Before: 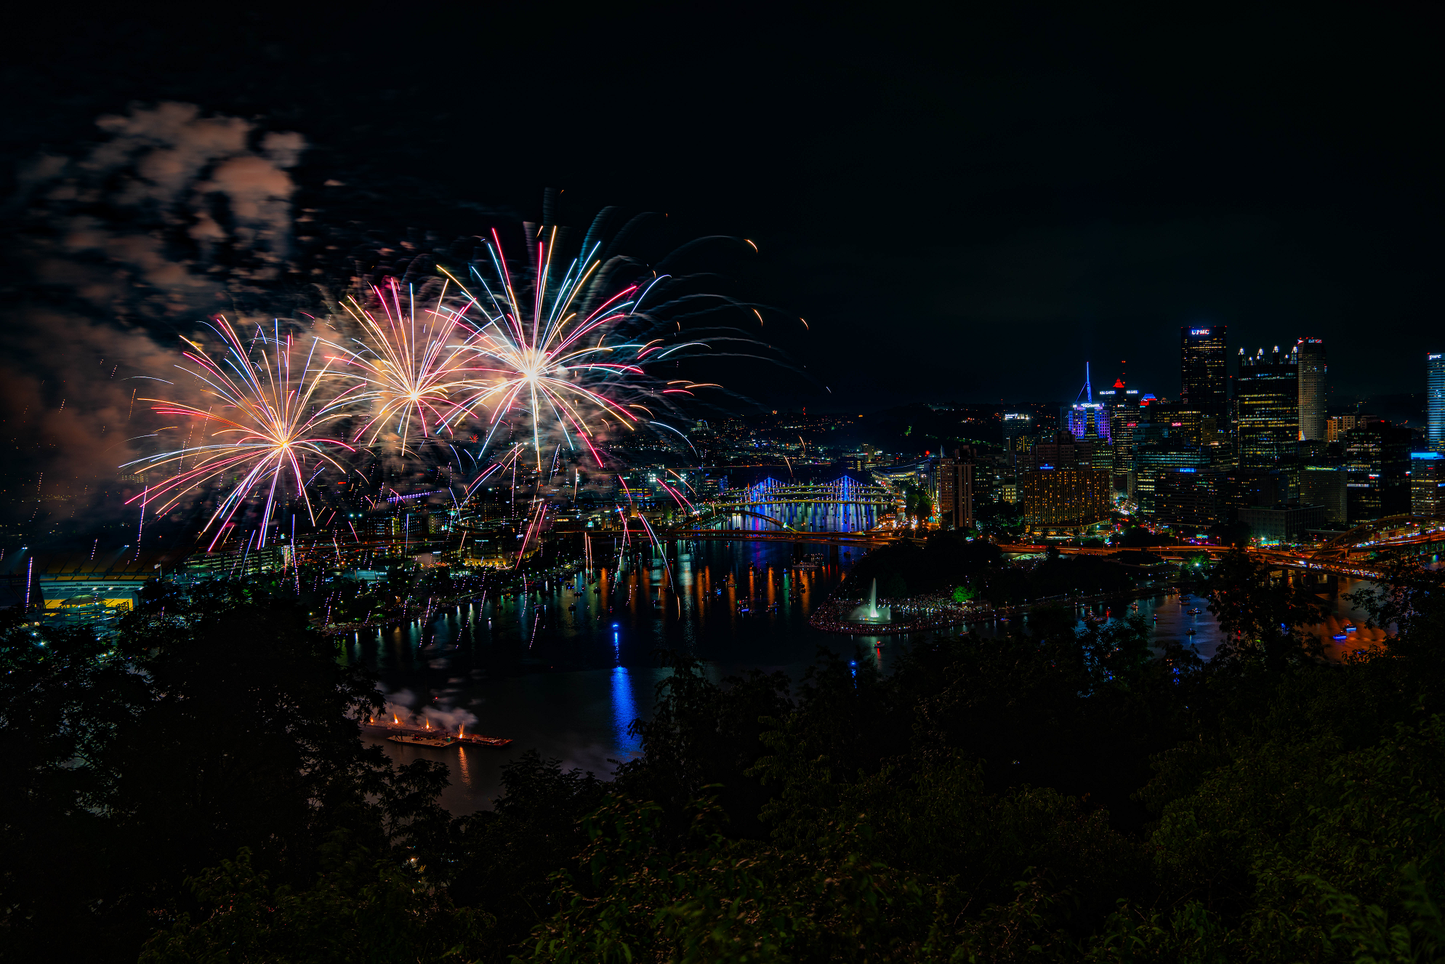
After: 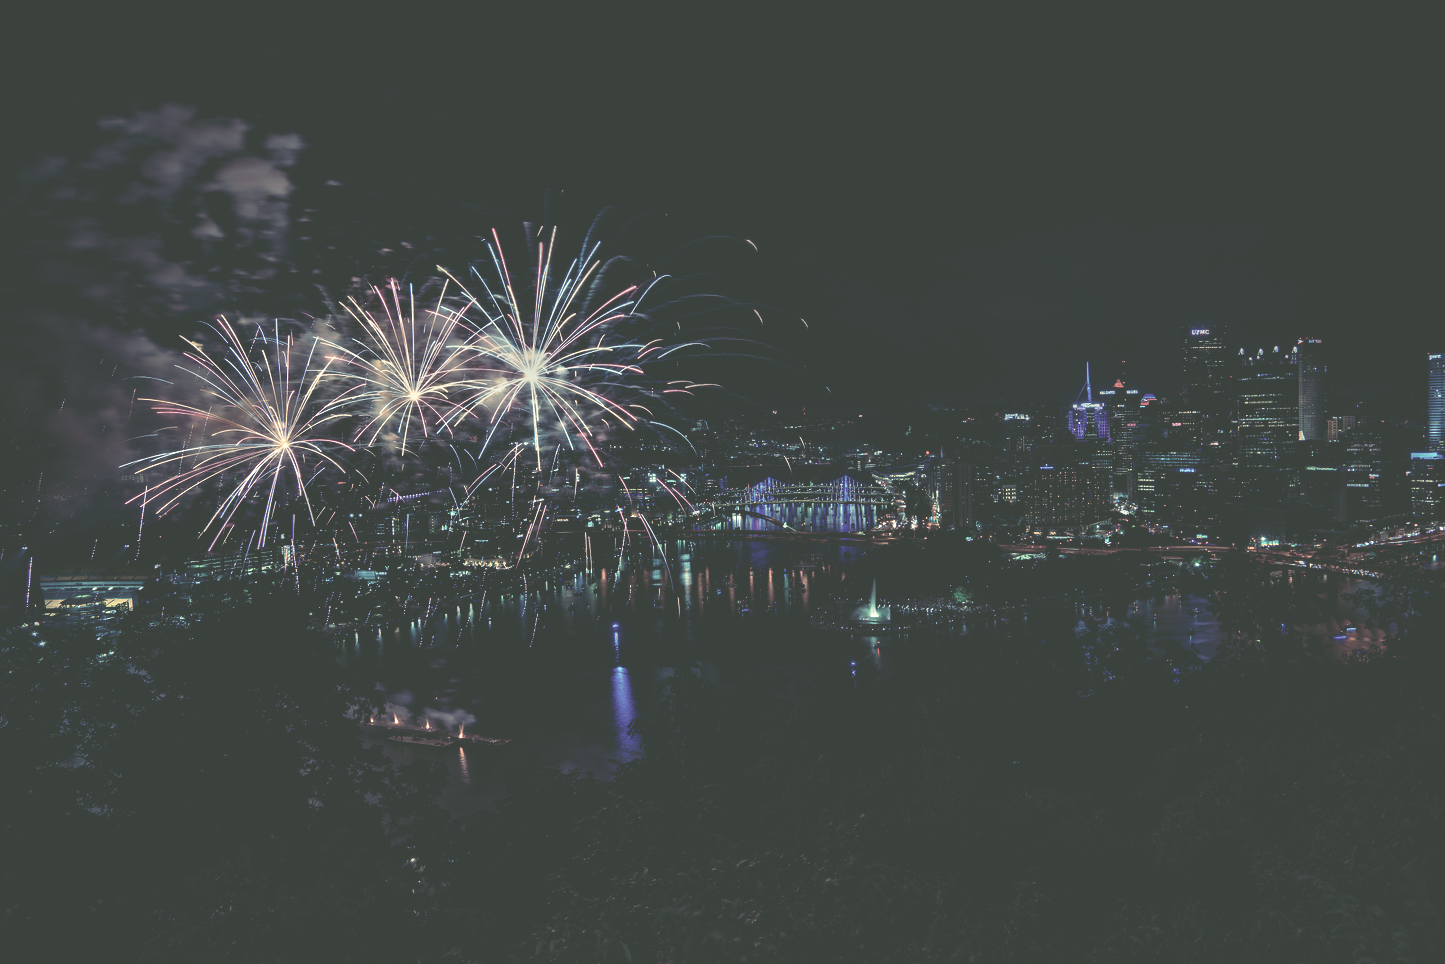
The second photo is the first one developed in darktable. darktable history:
contrast brightness saturation: contrast -0.26, saturation -0.43
color balance: input saturation 100.43%, contrast fulcrum 14.22%, output saturation 70.41%
rgb curve: curves: ch0 [(0, 0.186) (0.314, 0.284) (0.576, 0.466) (0.805, 0.691) (0.936, 0.886)]; ch1 [(0, 0.186) (0.314, 0.284) (0.581, 0.534) (0.771, 0.746) (0.936, 0.958)]; ch2 [(0, 0.216) (0.275, 0.39) (1, 1)], mode RGB, independent channels, compensate middle gray true, preserve colors none
color correction: highlights a* 4.02, highlights b* 4.98, shadows a* -7.55, shadows b* 4.98
contrast equalizer: y [[0.511, 0.558, 0.631, 0.632, 0.559, 0.512], [0.5 ×6], [0.507, 0.559, 0.627, 0.644, 0.647, 0.647], [0 ×6], [0 ×6]]
